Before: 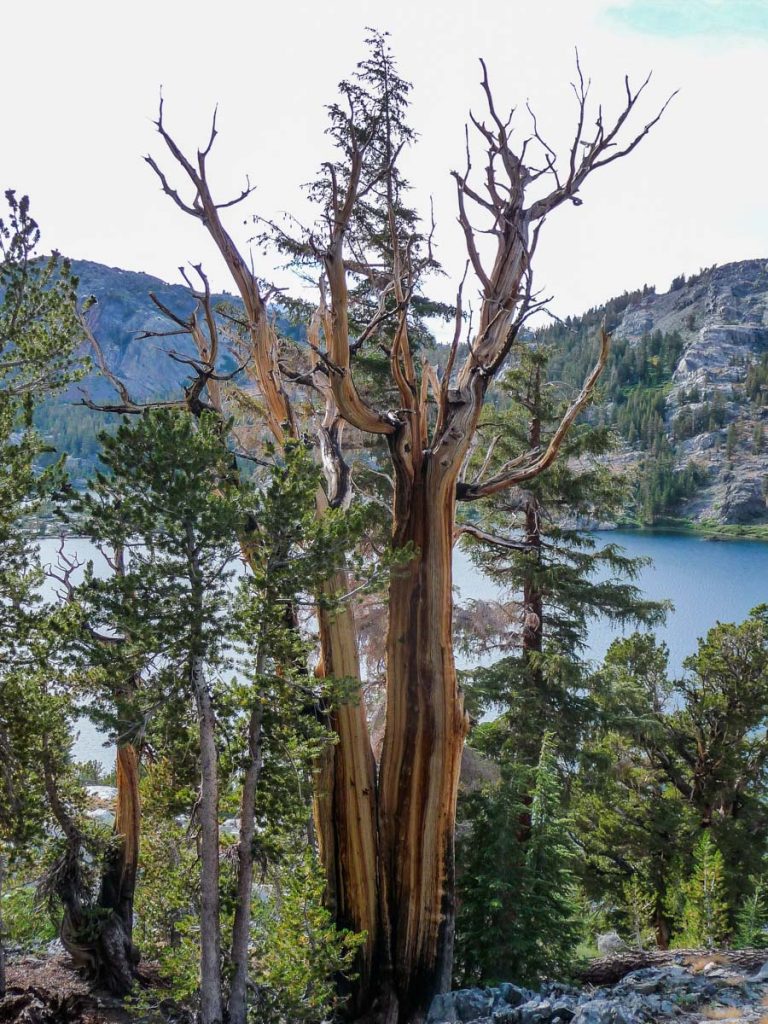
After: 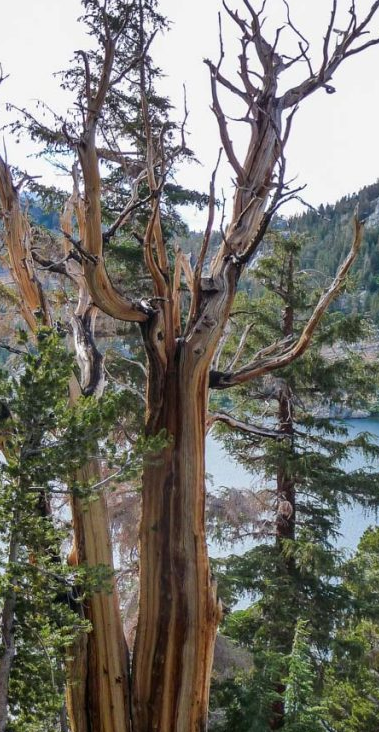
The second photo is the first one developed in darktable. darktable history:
crop: left 32.185%, top 10.974%, right 18.406%, bottom 17.541%
